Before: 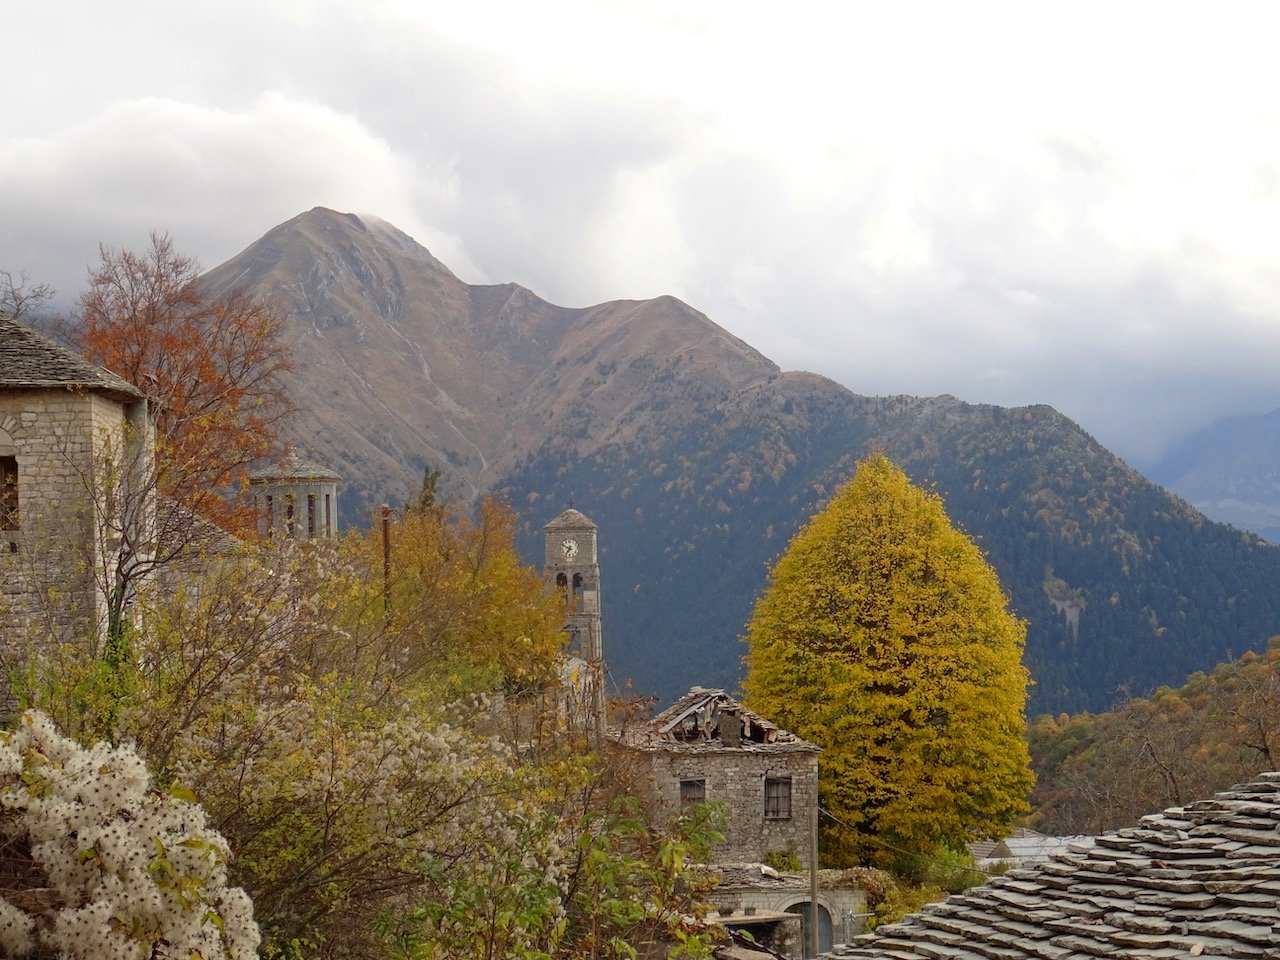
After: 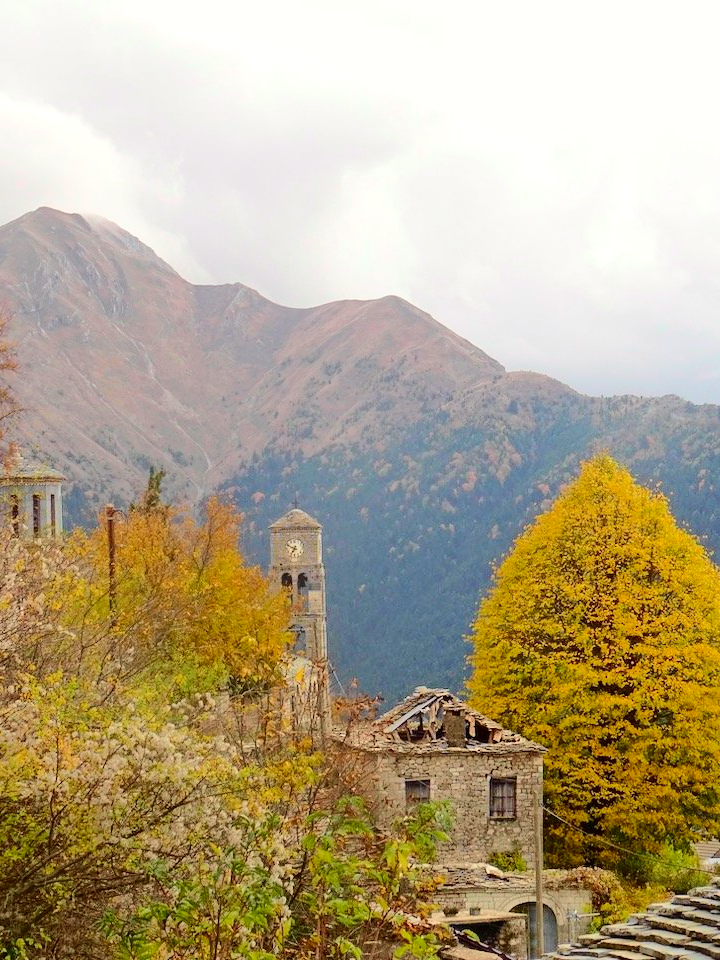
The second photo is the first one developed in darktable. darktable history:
local contrast: mode bilateral grid, contrast 100, coarseness 100, detail 108%, midtone range 0.2
tone curve: curves: ch0 [(0, 0) (0.131, 0.135) (0.288, 0.372) (0.451, 0.608) (0.612, 0.739) (0.736, 0.832) (1, 1)]; ch1 [(0, 0) (0.392, 0.398) (0.487, 0.471) (0.496, 0.493) (0.519, 0.531) (0.557, 0.591) (0.581, 0.639) (0.622, 0.711) (1, 1)]; ch2 [(0, 0) (0.388, 0.344) (0.438, 0.425) (0.476, 0.482) (0.502, 0.508) (0.524, 0.531) (0.538, 0.58) (0.58, 0.621) (0.613, 0.679) (0.655, 0.738) (1, 1)], color space Lab, independent channels, preserve colors none
crop: left 21.496%, right 22.254%
